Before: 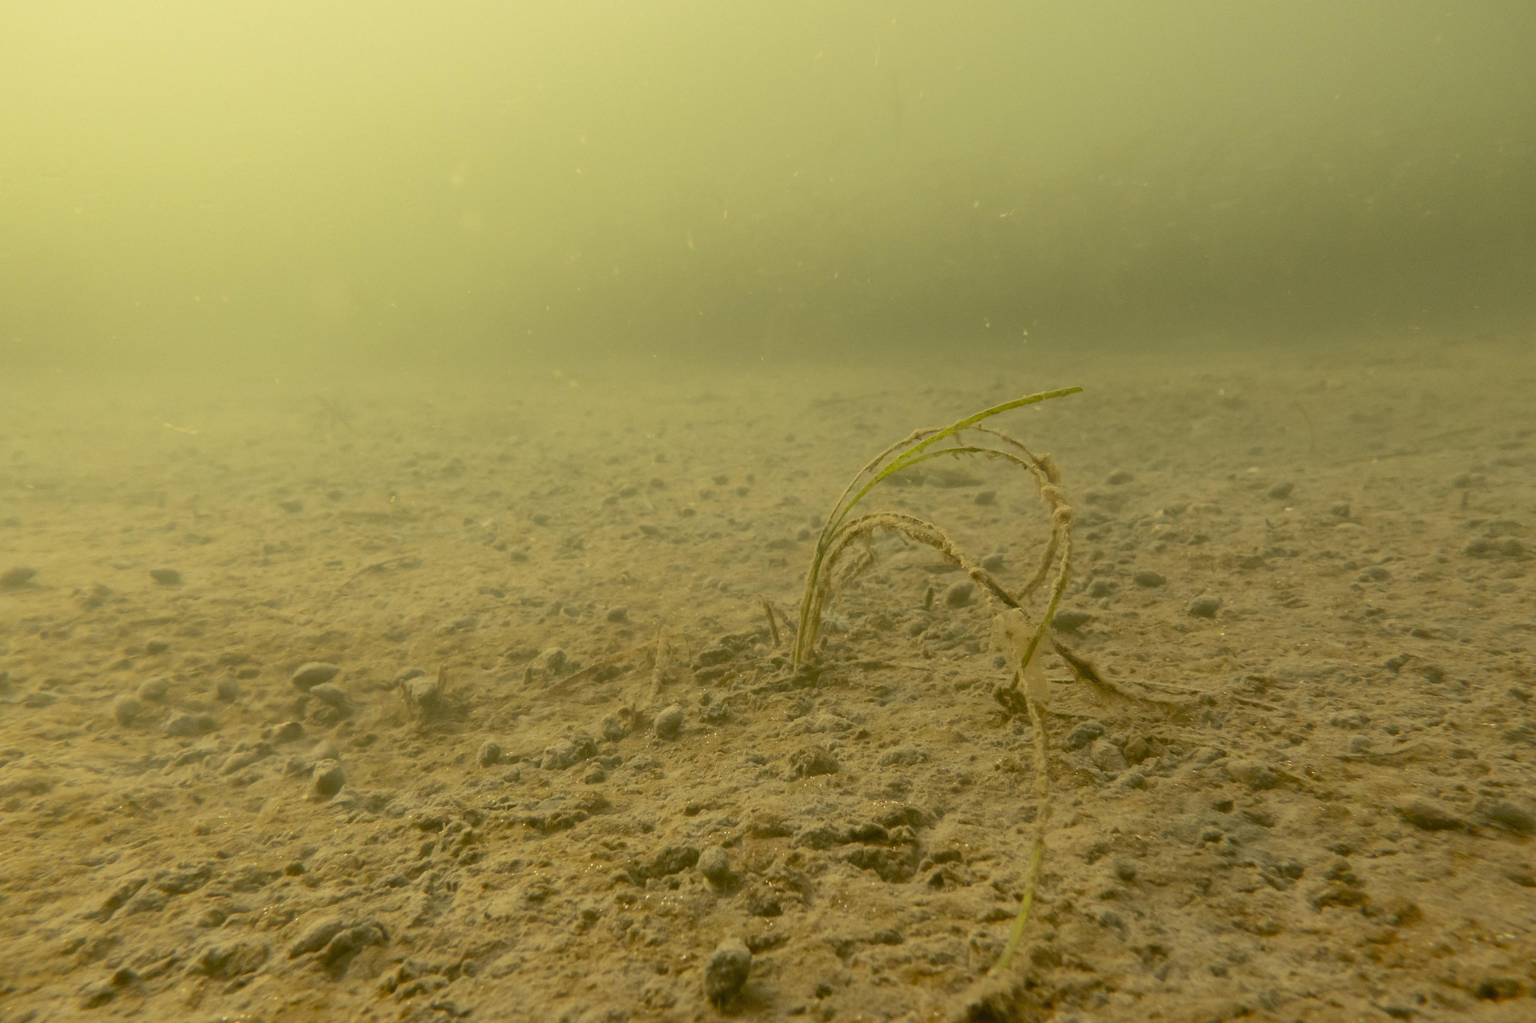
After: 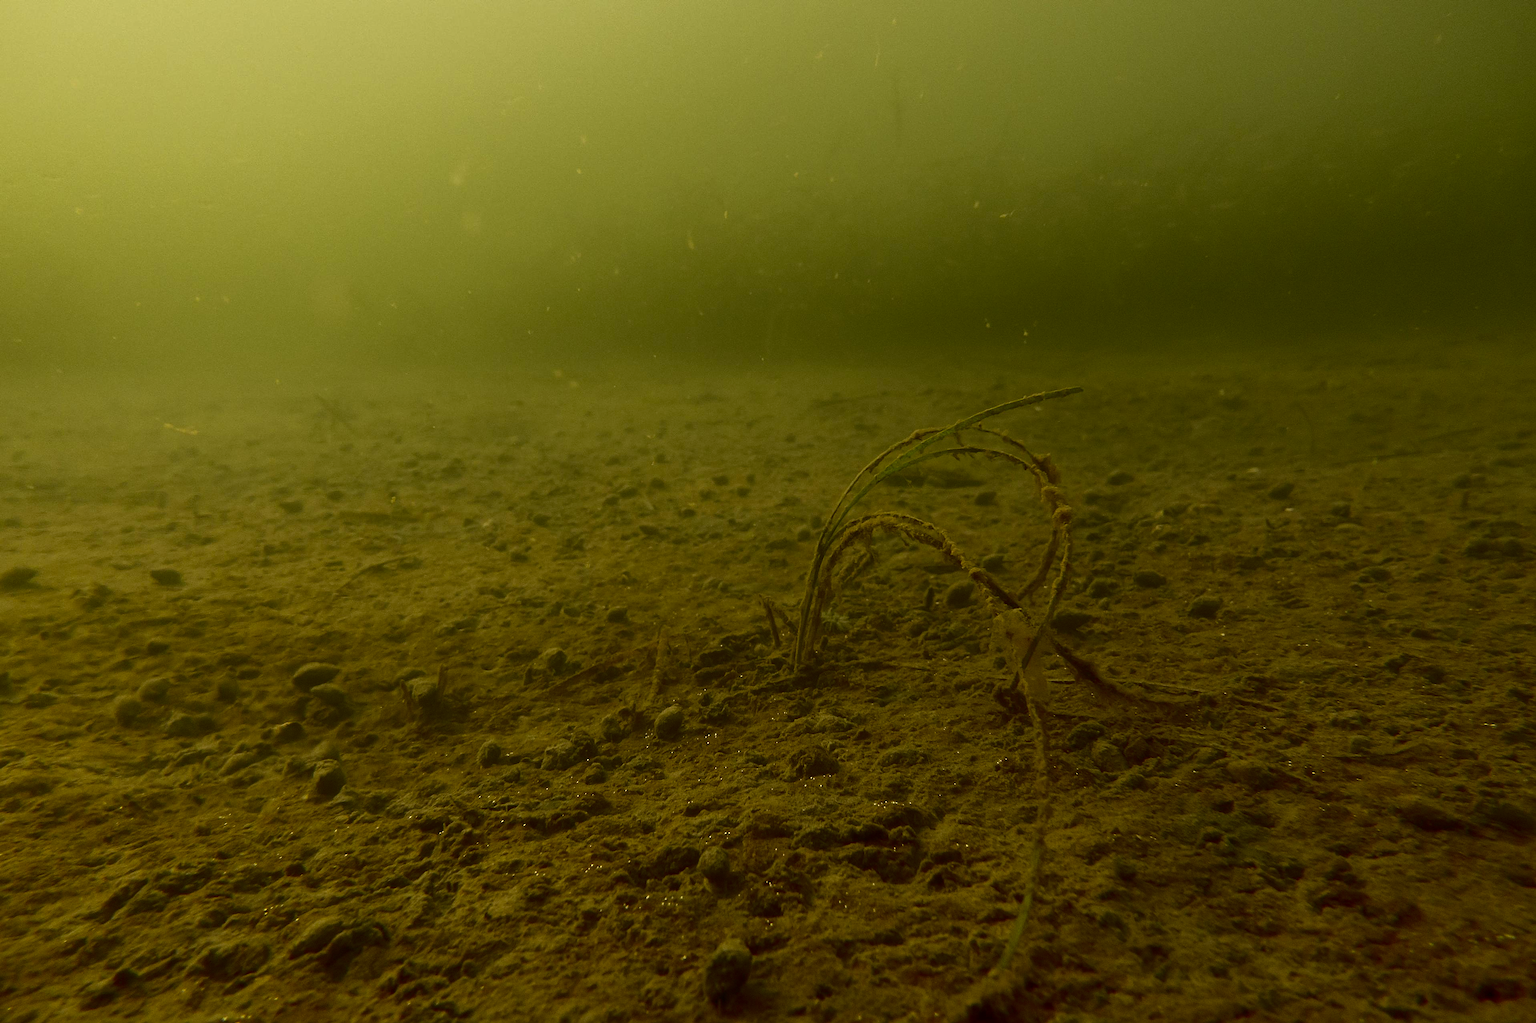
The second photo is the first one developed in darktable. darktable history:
contrast brightness saturation: contrast 0.091, brightness -0.608, saturation 0.175
shadows and highlights: radius 333.24, shadows 54.5, highlights -98.27, compress 94.54%, soften with gaussian
sharpen: on, module defaults
